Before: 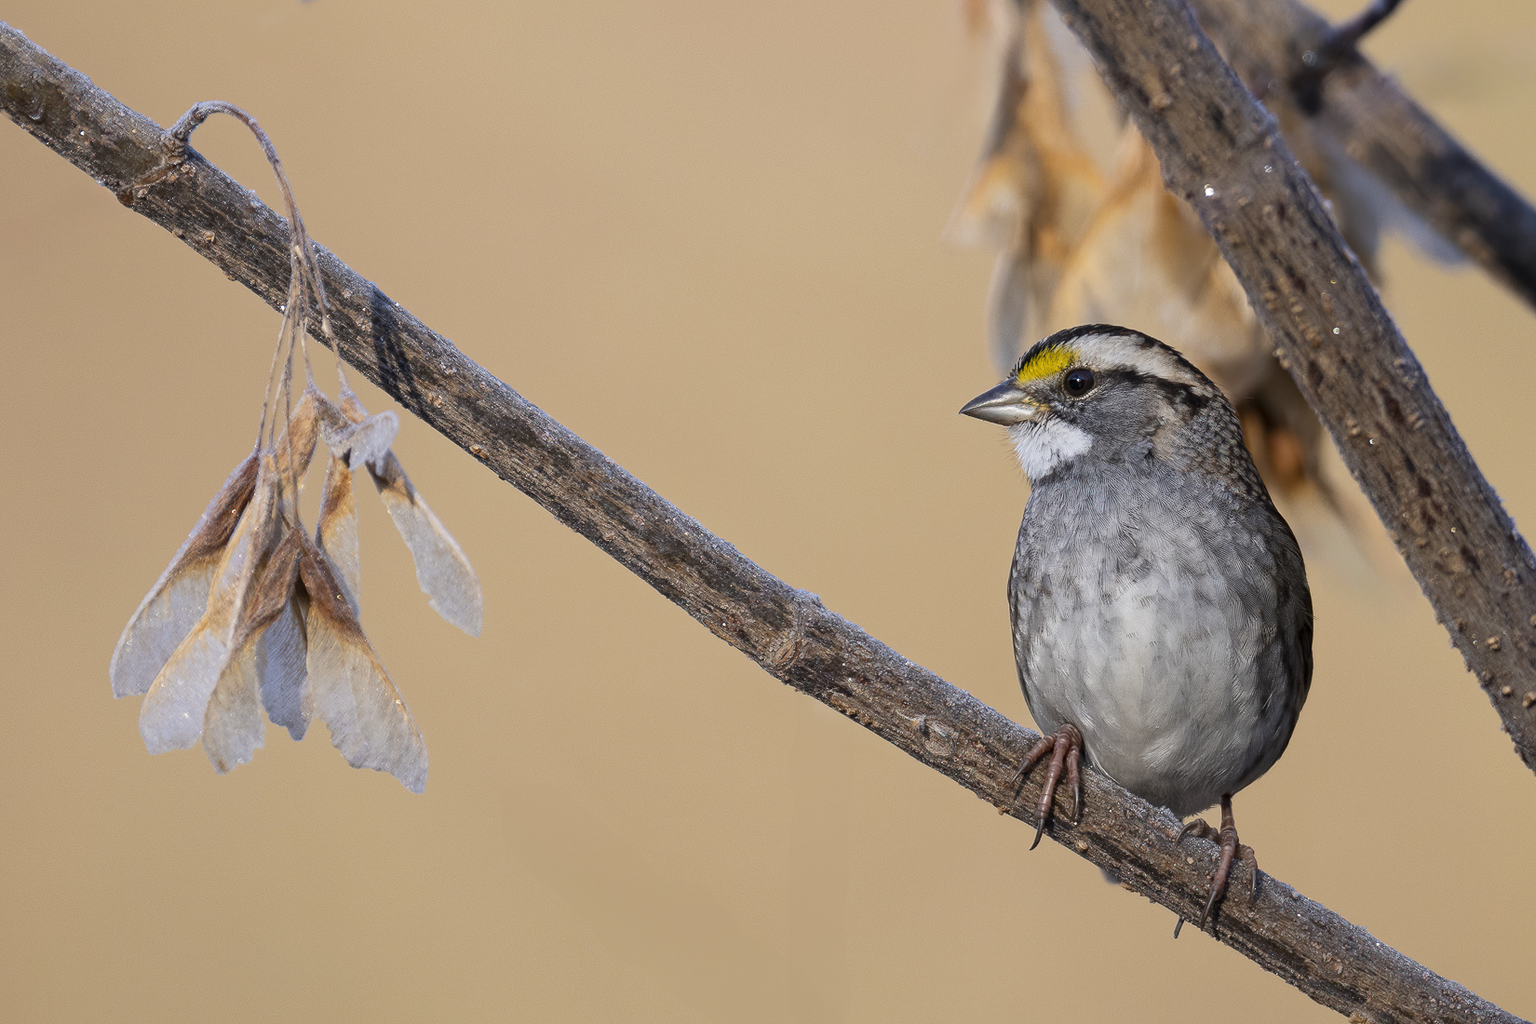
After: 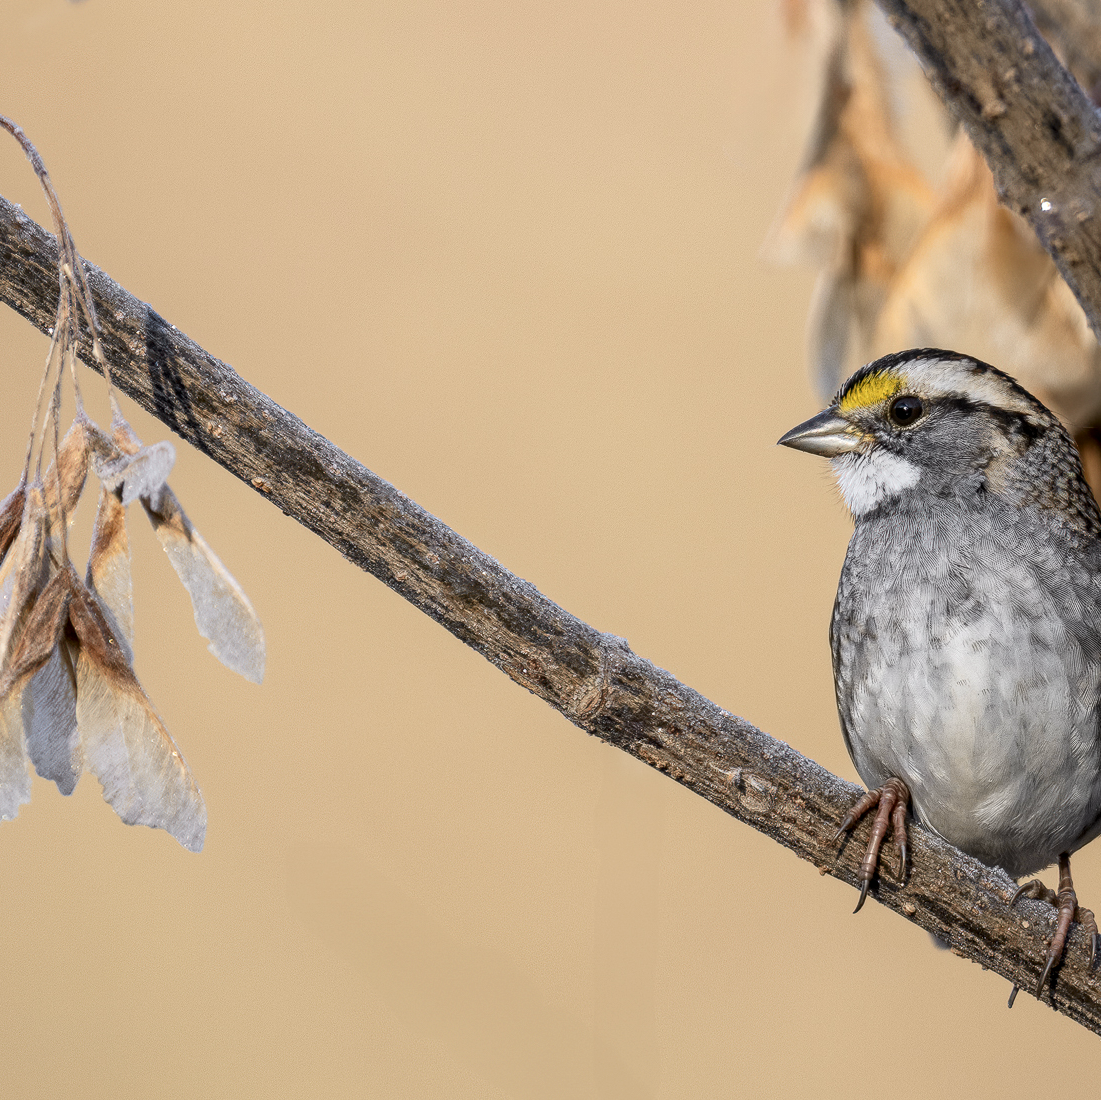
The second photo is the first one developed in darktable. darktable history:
tone equalizer: on, module defaults
crop: left 15.367%, right 17.845%
tone curve: curves: ch0 [(0, 0) (0.765, 0.816) (1, 1)]; ch1 [(0, 0) (0.425, 0.464) (0.5, 0.5) (0.531, 0.522) (0.588, 0.575) (0.994, 0.939)]; ch2 [(0, 0) (0.398, 0.435) (0.455, 0.481) (0.501, 0.504) (0.529, 0.544) (0.584, 0.585) (1, 0.911)], color space Lab, independent channels, preserve colors none
local contrast: on, module defaults
